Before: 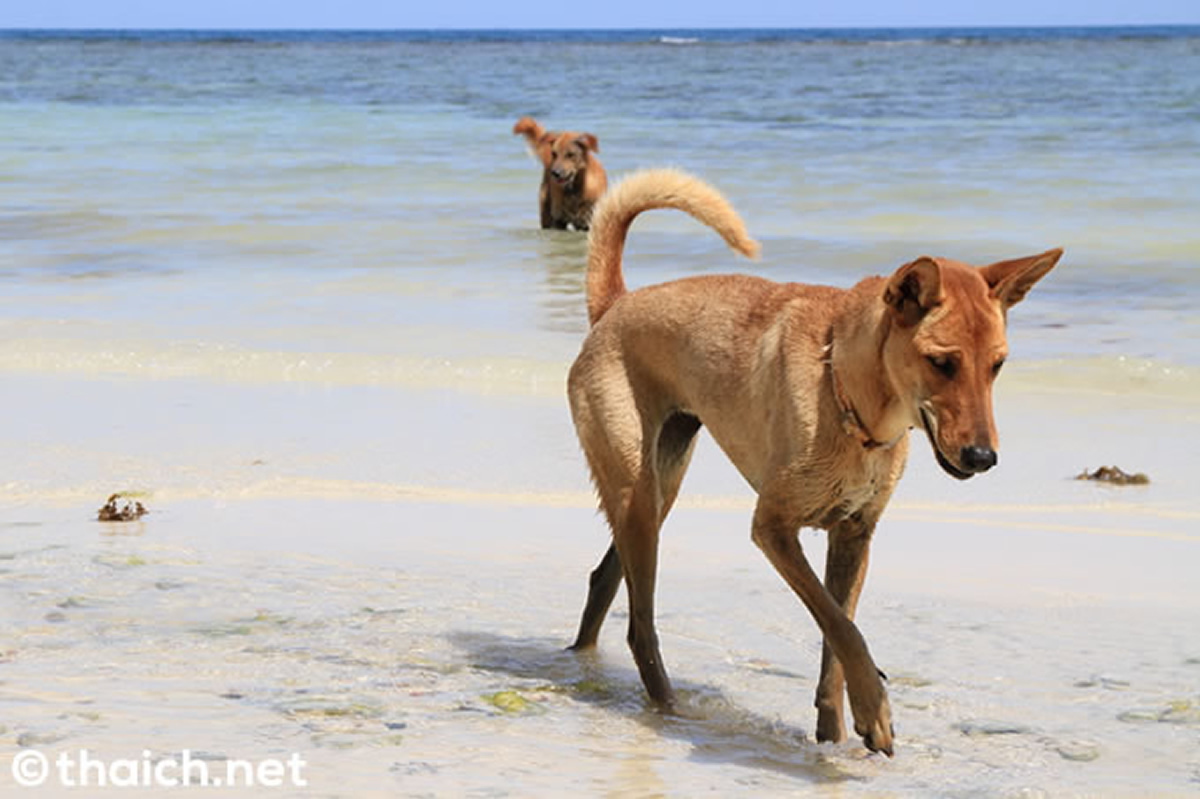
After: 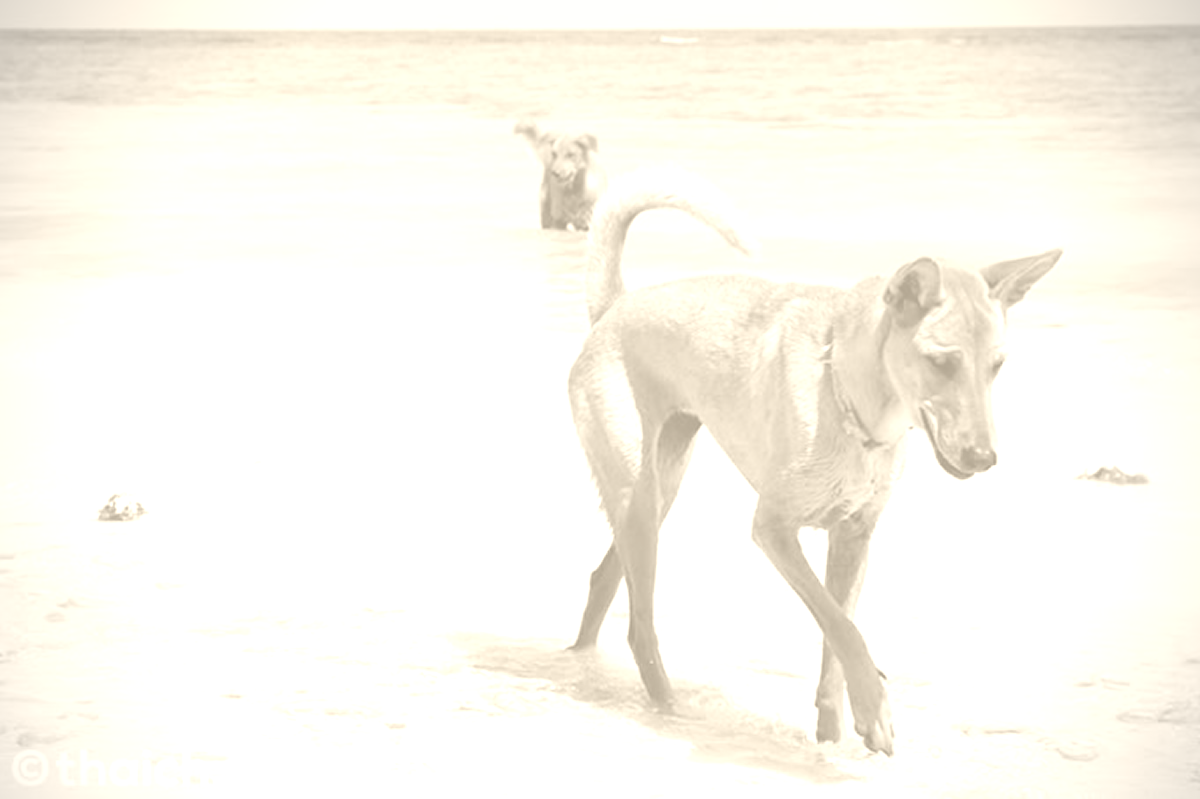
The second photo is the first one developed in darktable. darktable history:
vignetting: on, module defaults
color contrast: green-magenta contrast 0.85, blue-yellow contrast 1.25, unbound 0
sharpen: radius 2.883, amount 0.868, threshold 47.523
colorize: hue 36°, saturation 71%, lightness 80.79%
